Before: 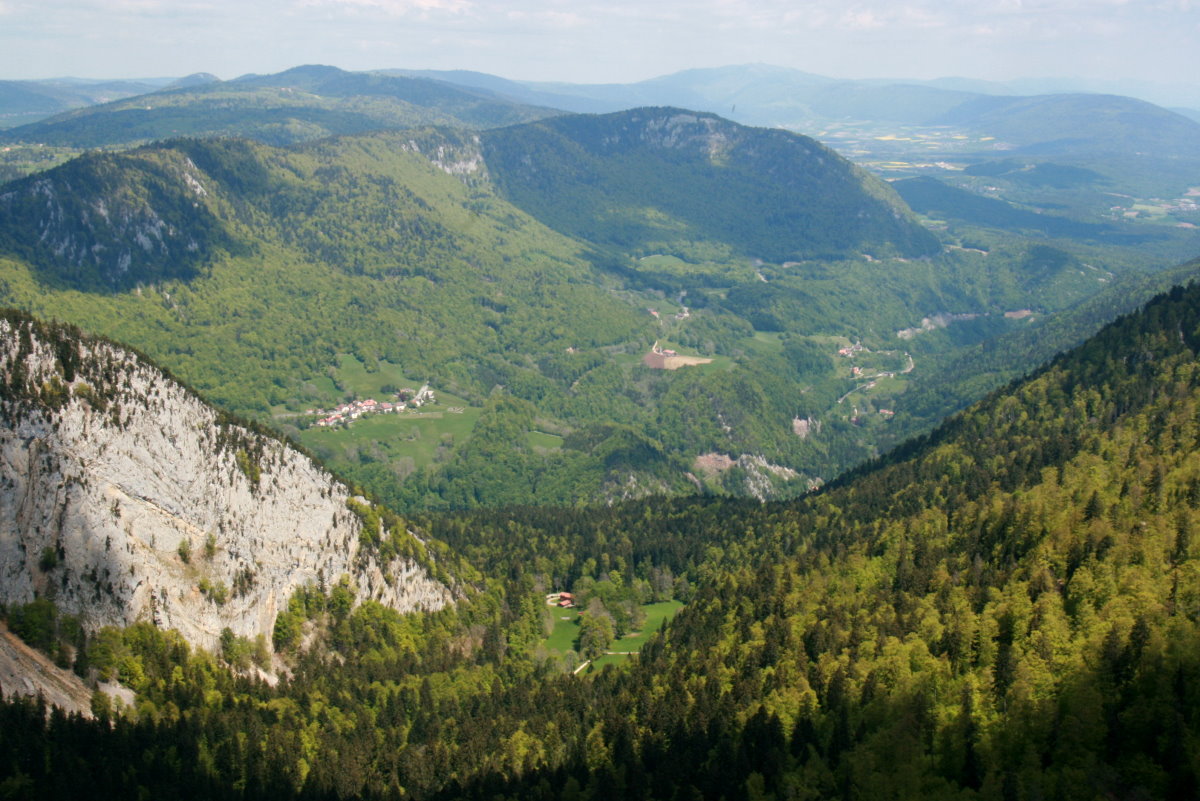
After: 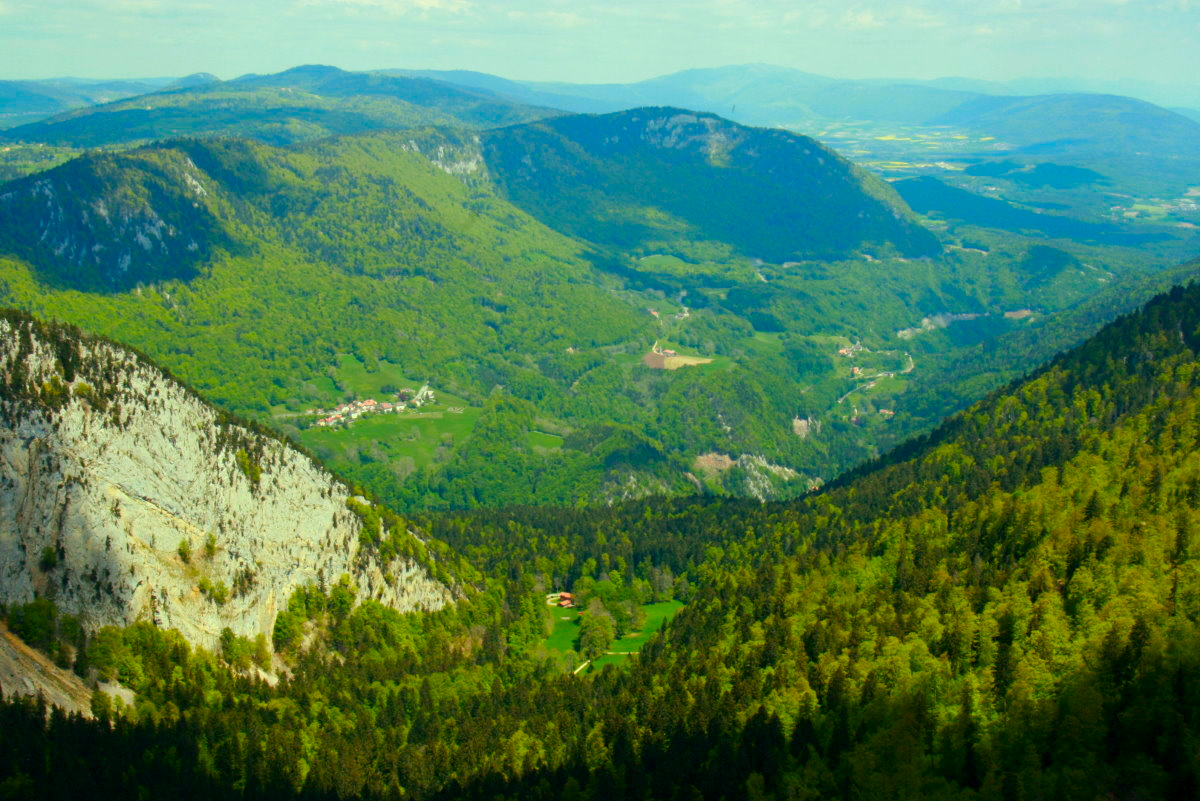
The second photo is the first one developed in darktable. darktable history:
color correction: highlights a* -10.99, highlights b* 9.84, saturation 1.71
